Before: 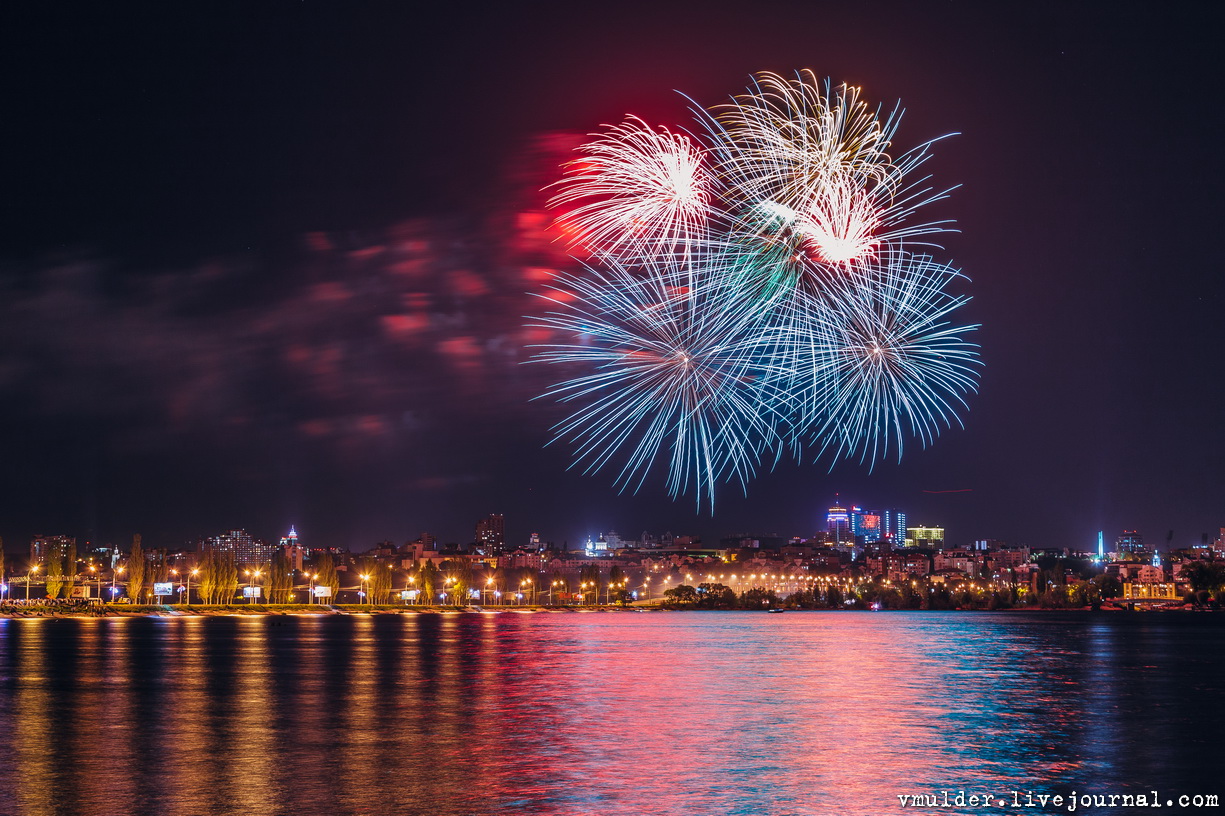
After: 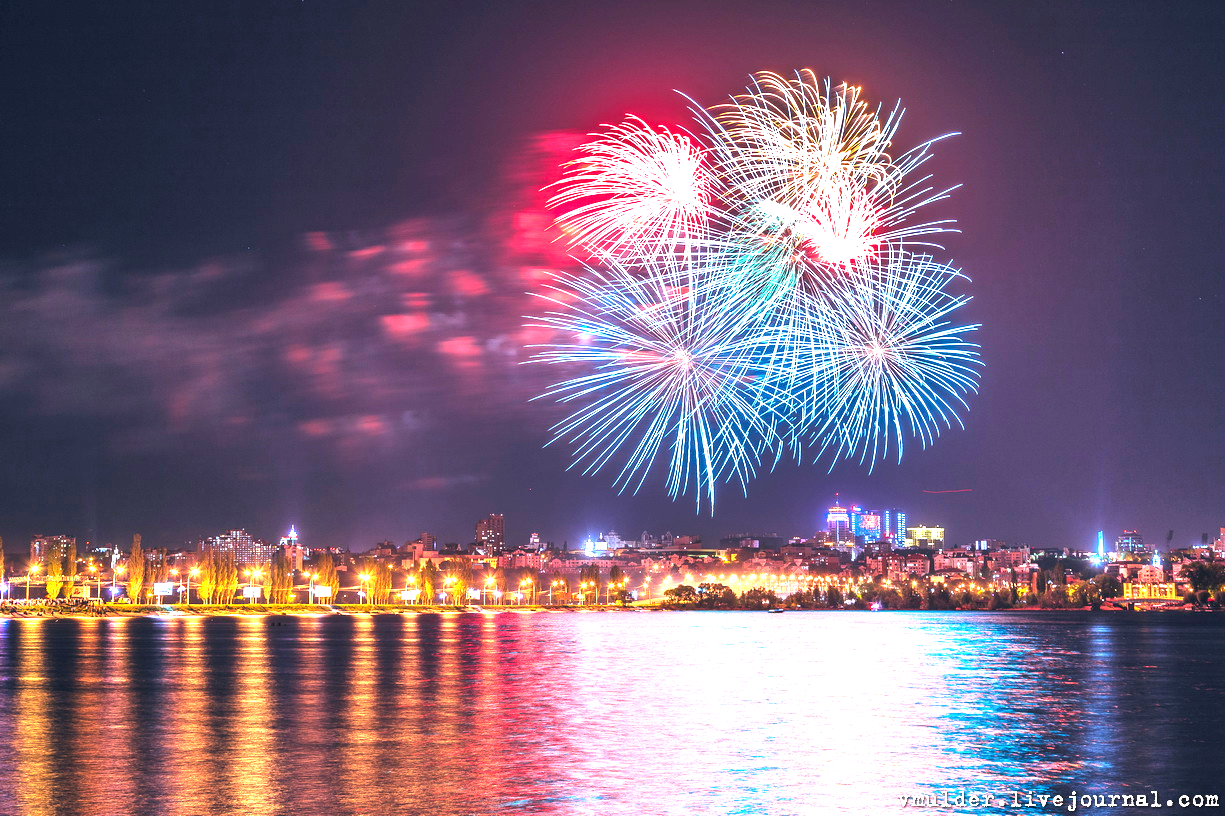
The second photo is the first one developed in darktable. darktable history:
exposure: exposure 2.214 EV, compensate highlight preservation false
